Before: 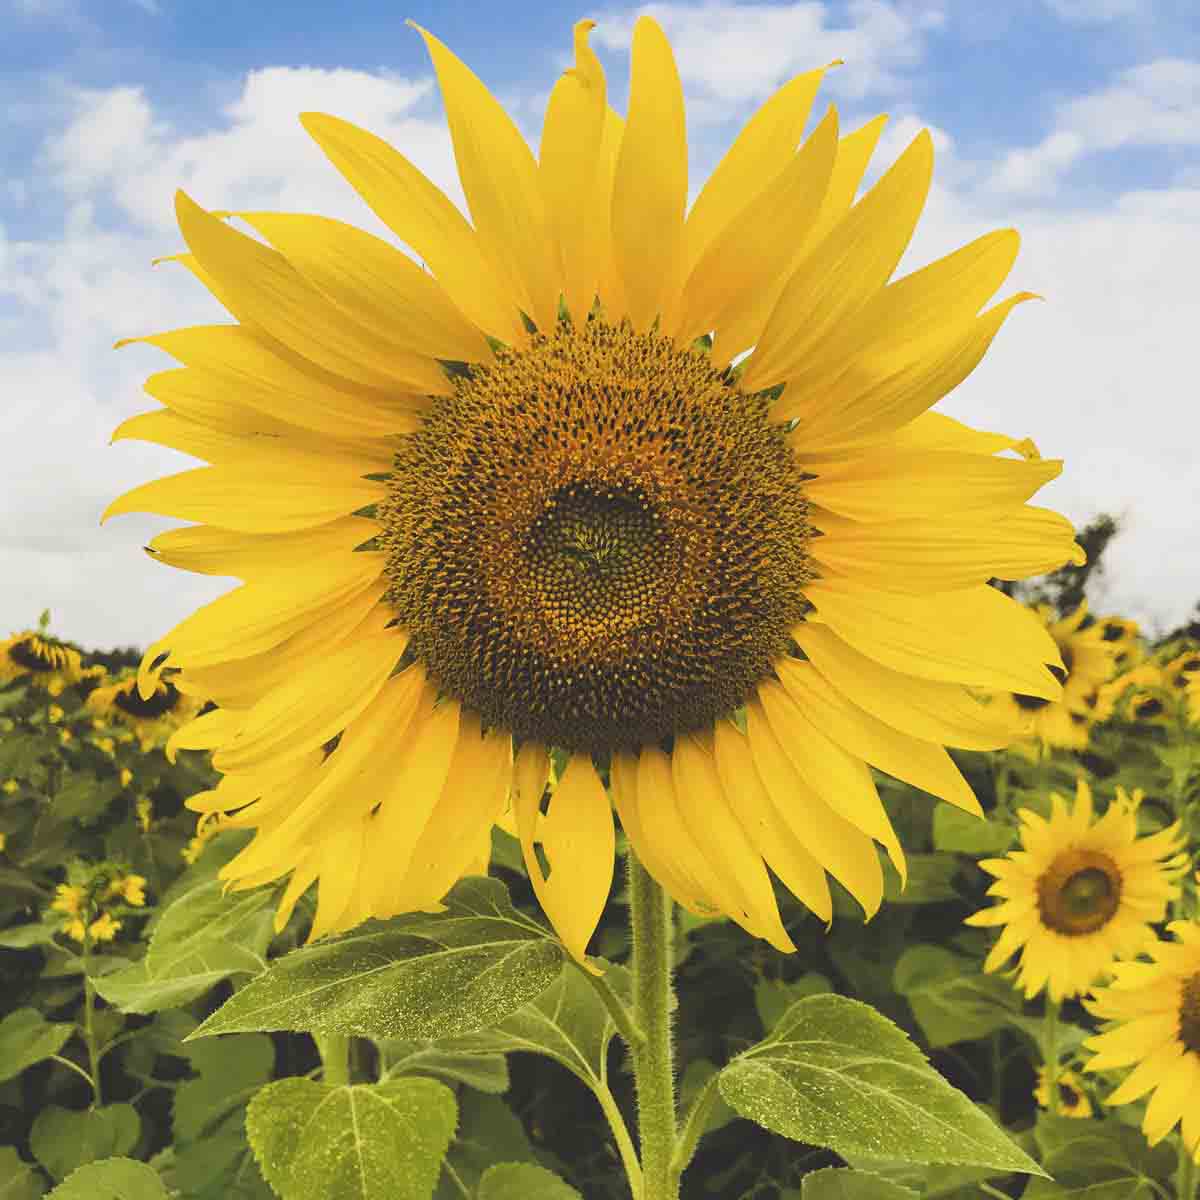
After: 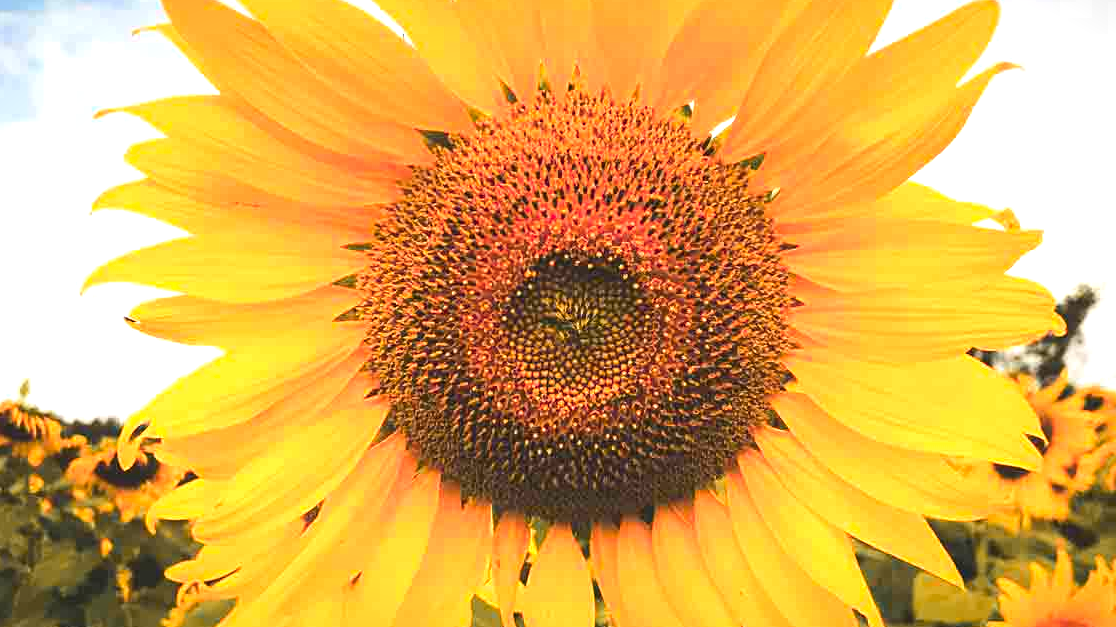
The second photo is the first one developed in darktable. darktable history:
tone equalizer: -8 EV -0.417 EV, -7 EV -0.389 EV, -6 EV -0.333 EV, -5 EV -0.222 EV, -3 EV 0.222 EV, -2 EV 0.333 EV, -1 EV 0.389 EV, +0 EV 0.417 EV, edges refinement/feathering 500, mask exposure compensation -1.57 EV, preserve details no
exposure: black level correction 0.001, exposure 0.5 EV, compensate exposure bias true, compensate highlight preservation false
color zones: curves: ch1 [(0.263, 0.53) (0.376, 0.287) (0.487, 0.512) (0.748, 0.547) (1, 0.513)]; ch2 [(0.262, 0.45) (0.751, 0.477)], mix 31.98%
crop: left 1.744%, top 19.225%, right 5.069%, bottom 28.357%
vignetting: fall-off start 80.87%, fall-off radius 61.59%, brightness -0.384, saturation 0.007, center (0, 0.007), automatic ratio true, width/height ratio 1.418
